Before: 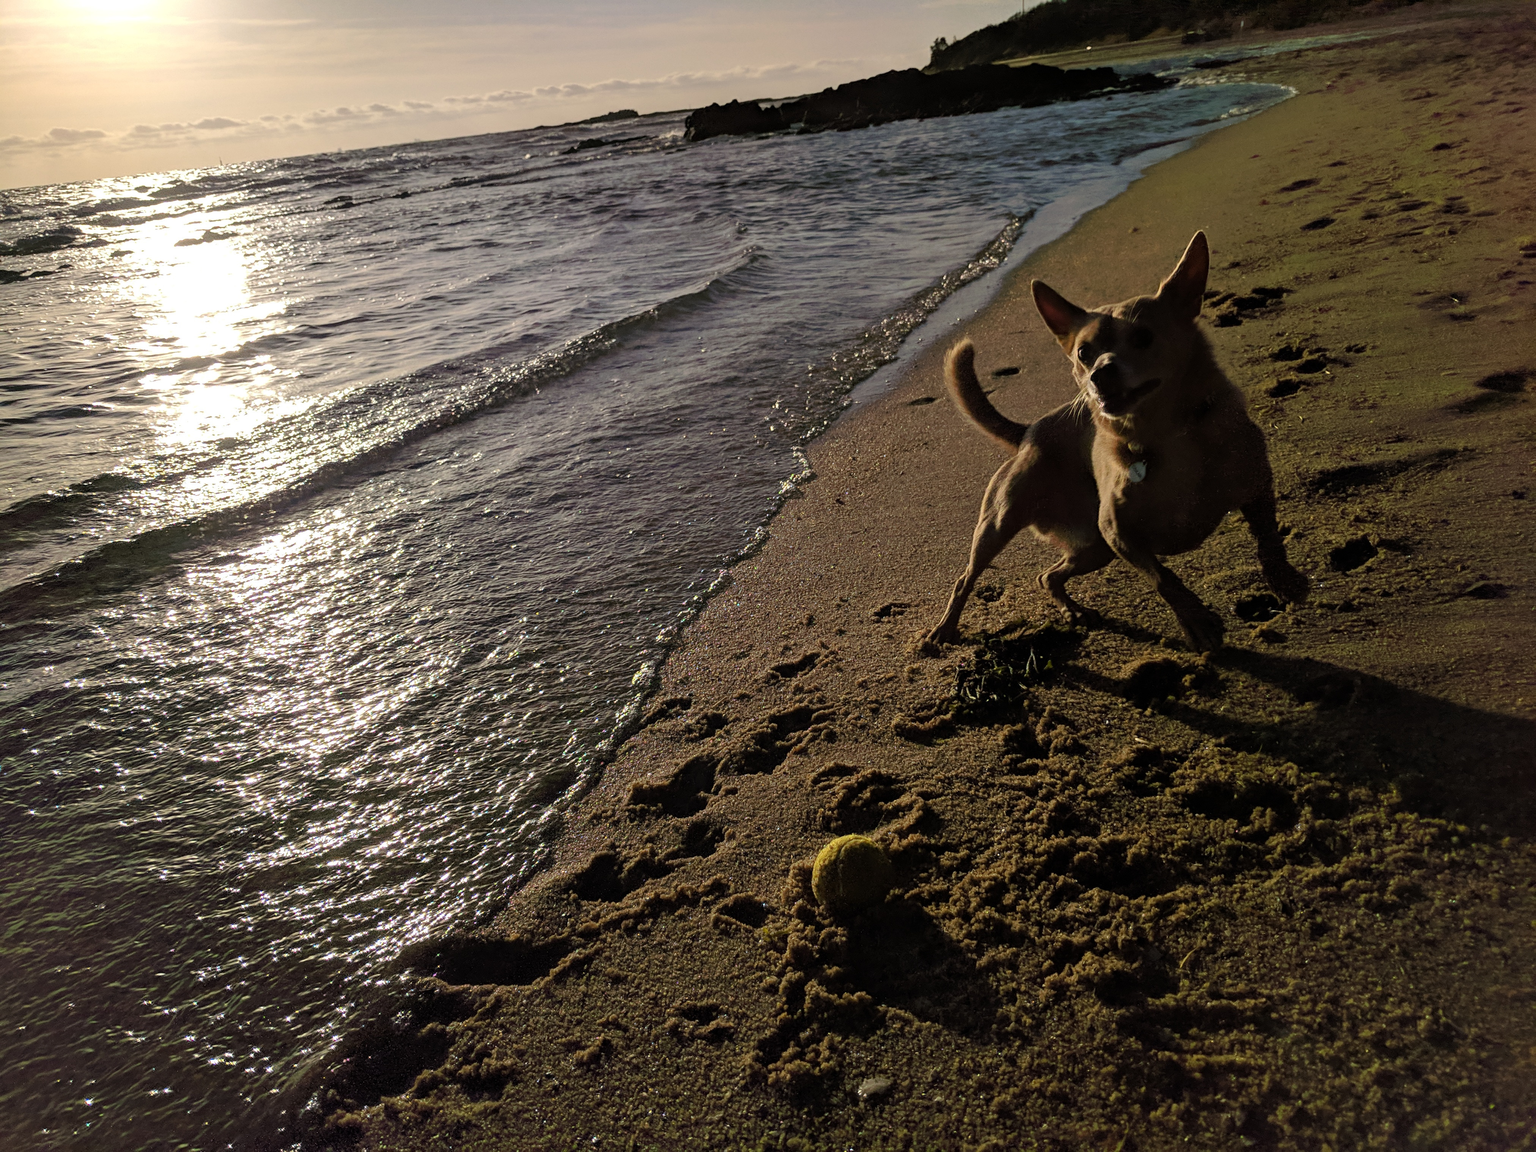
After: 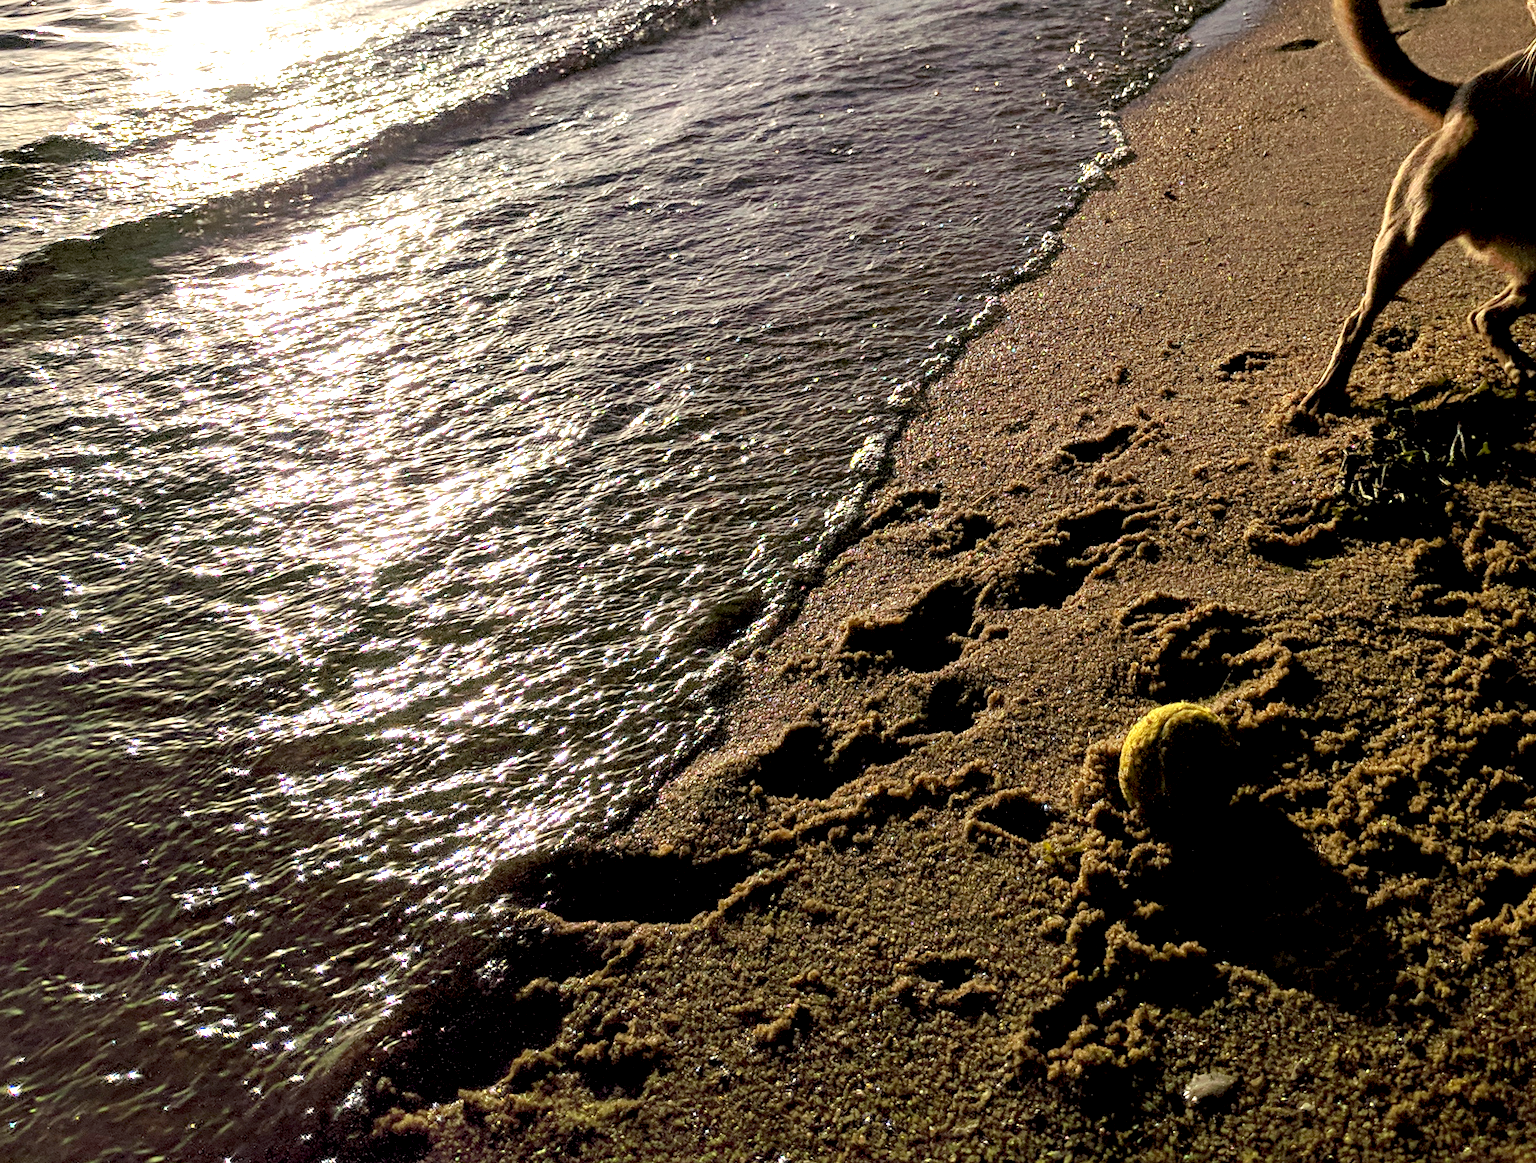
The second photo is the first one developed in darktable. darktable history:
crop and rotate: angle -0.912°, left 3.698%, top 32.137%, right 29.15%
exposure: black level correction 0.008, exposure 0.981 EV, compensate exposure bias true, compensate highlight preservation false
